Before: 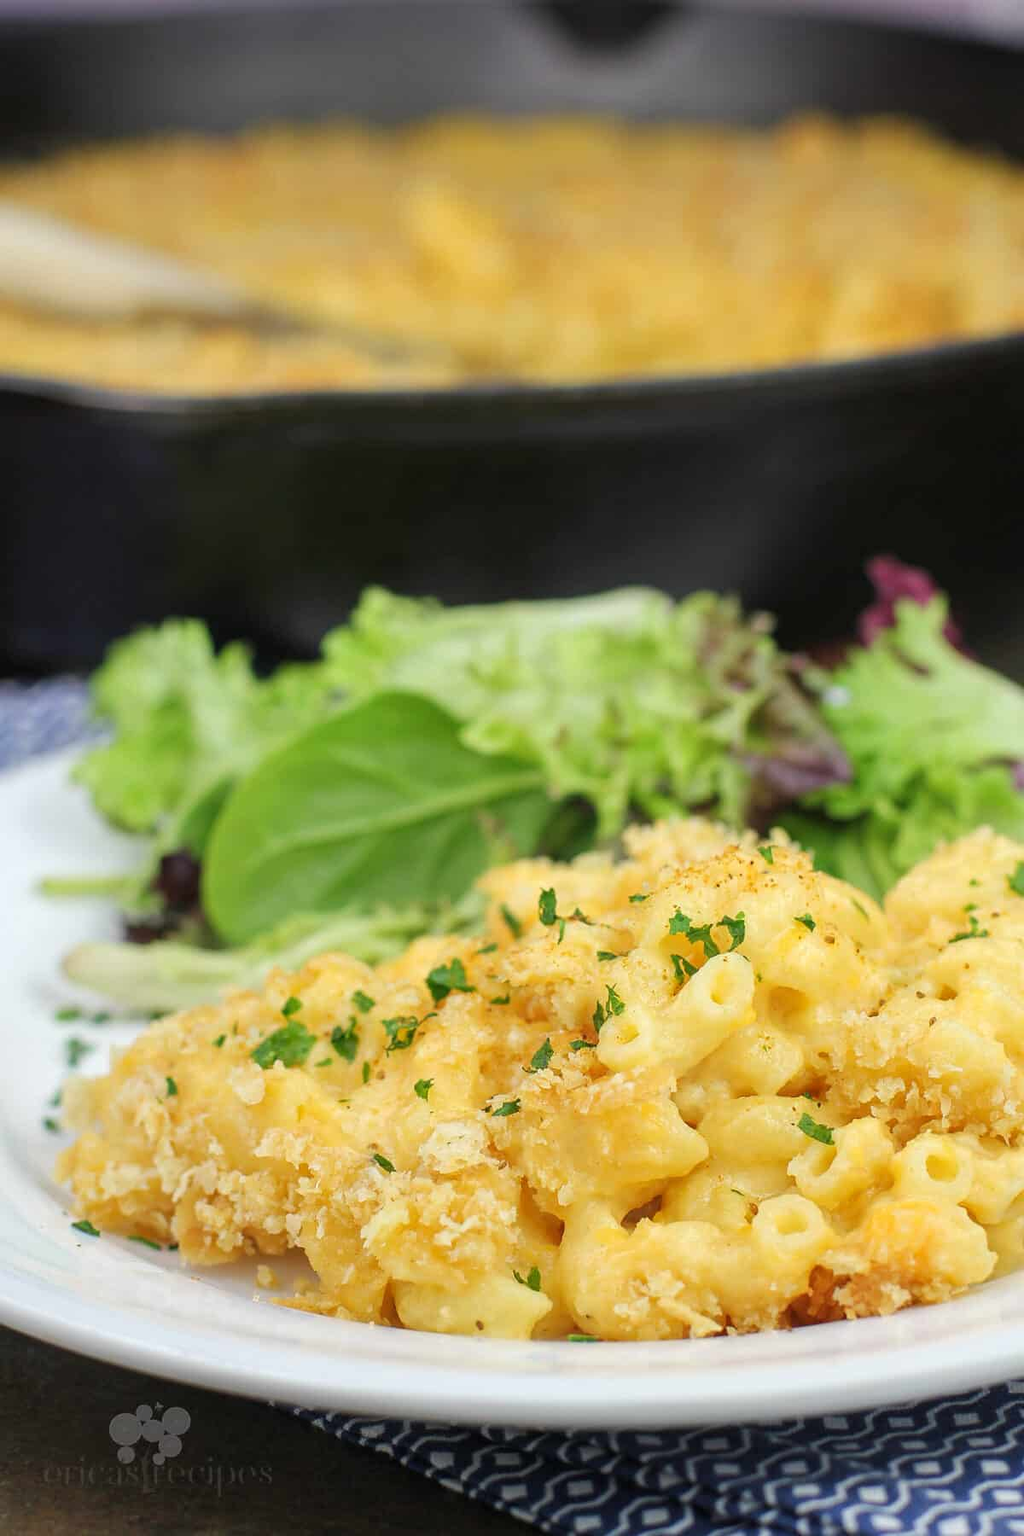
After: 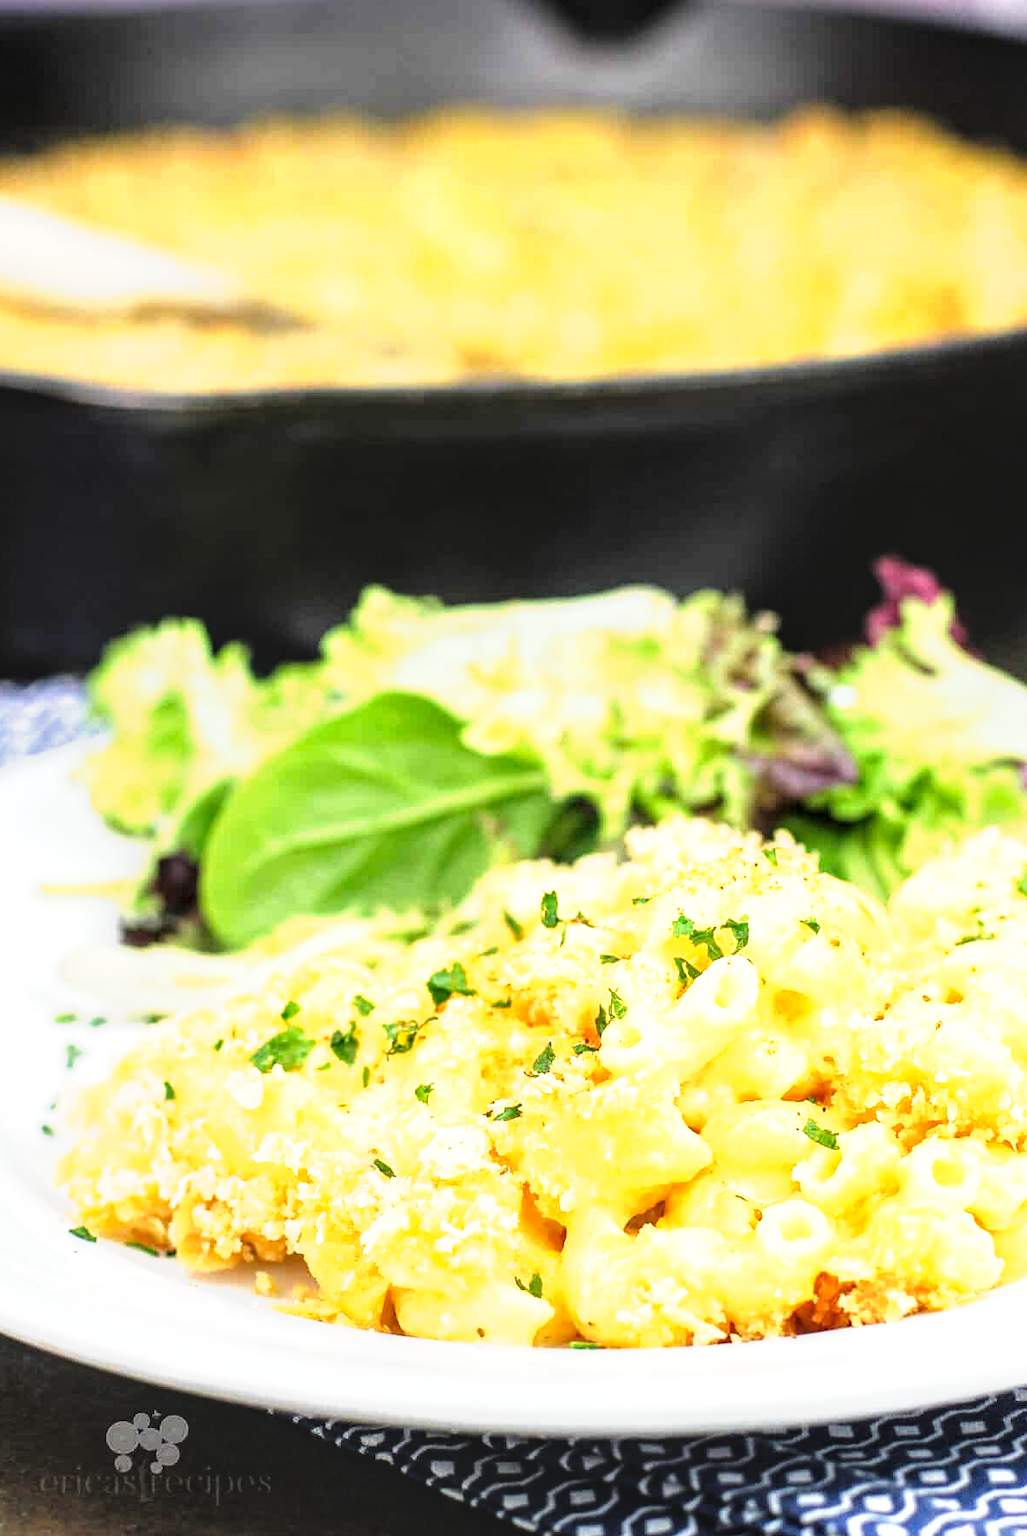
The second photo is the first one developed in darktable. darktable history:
contrast brightness saturation: saturation -0.047
tone equalizer: -8 EV -1.09 EV, -7 EV -1.02 EV, -6 EV -0.894 EV, -5 EV -0.565 EV, -3 EV 0.554 EV, -2 EV 0.872 EV, -1 EV 0.988 EV, +0 EV 1.06 EV
local contrast: on, module defaults
crop: left 0.497%, top 0.528%, right 0.209%, bottom 0.546%
tone curve: curves: ch0 [(0, 0) (0.003, 0.002) (0.011, 0.009) (0.025, 0.02) (0.044, 0.036) (0.069, 0.057) (0.1, 0.081) (0.136, 0.115) (0.177, 0.153) (0.224, 0.202) (0.277, 0.264) (0.335, 0.333) (0.399, 0.409) (0.468, 0.491) (0.543, 0.58) (0.623, 0.675) (0.709, 0.777) (0.801, 0.88) (0.898, 0.98) (1, 1)], preserve colors none
